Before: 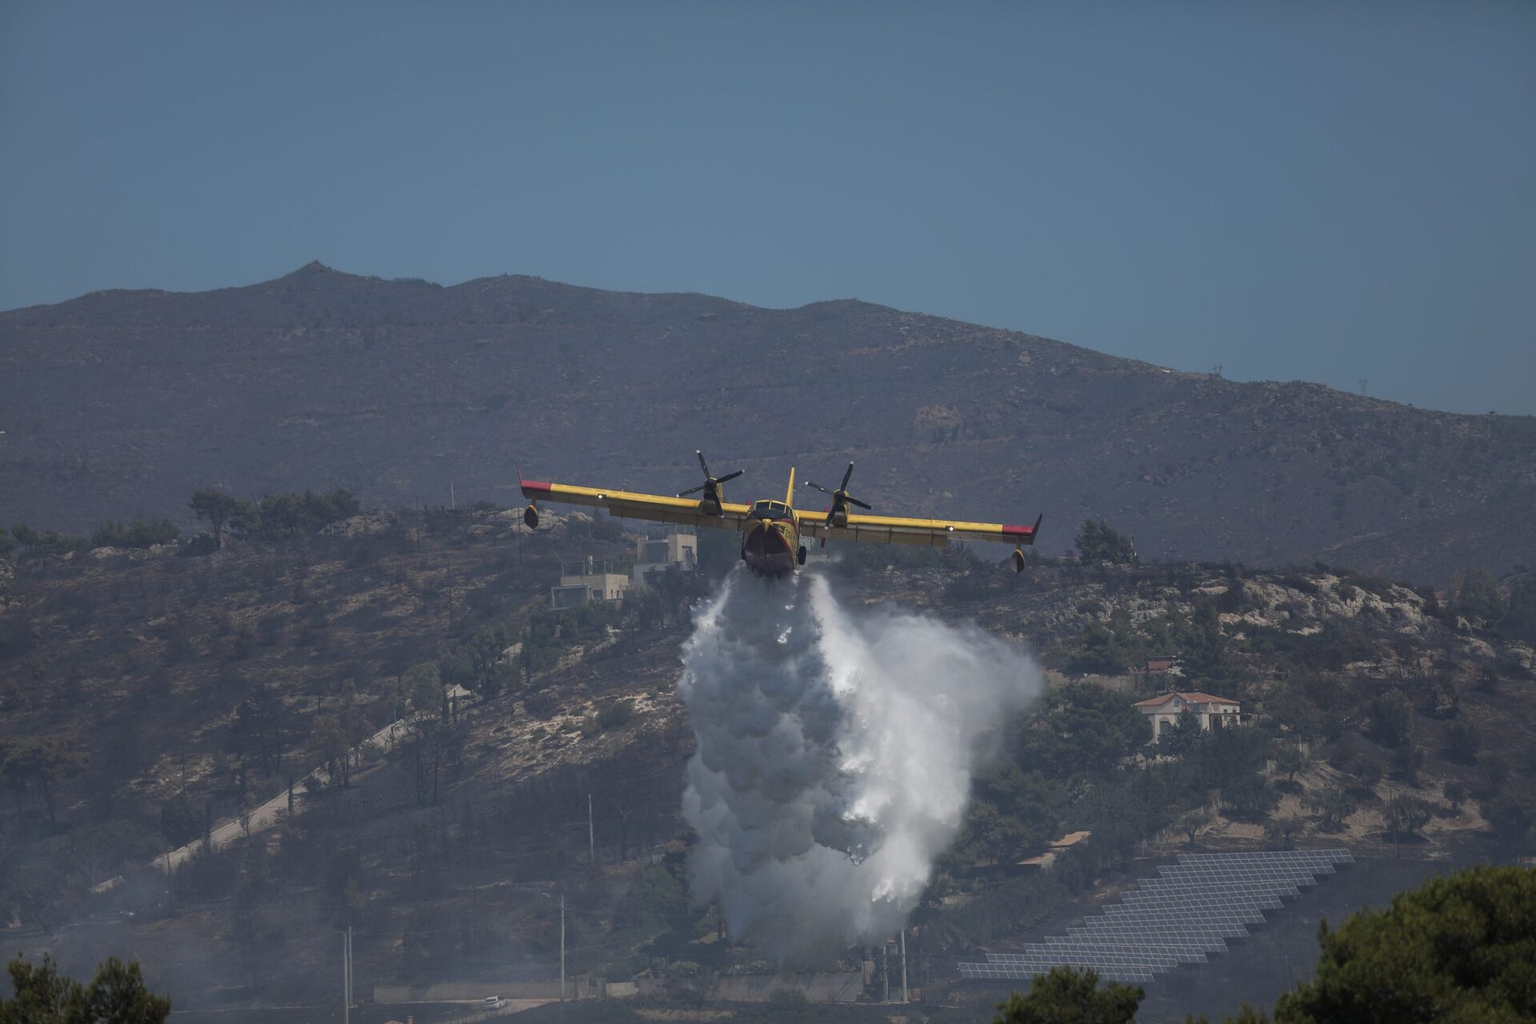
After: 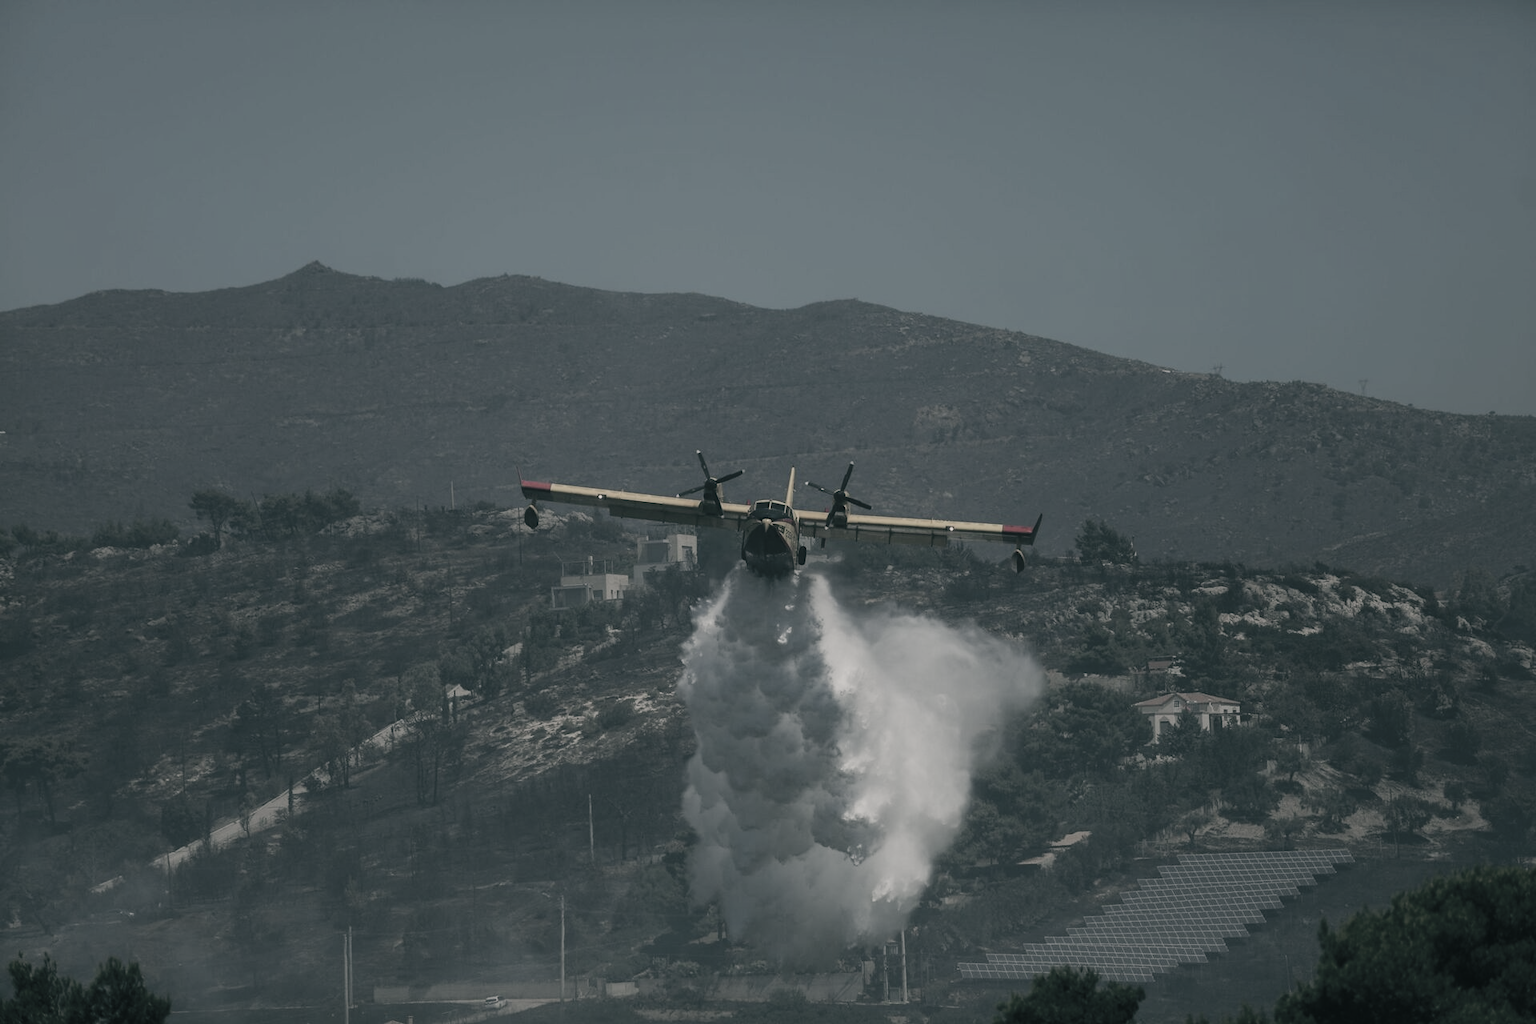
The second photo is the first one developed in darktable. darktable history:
color balance: lift [1.005, 0.99, 1.007, 1.01], gamma [1, 0.979, 1.011, 1.021], gain [0.923, 1.098, 1.025, 0.902], input saturation 90.45%, contrast 7.73%, output saturation 105.91%
color zones: curves: ch1 [(0, 0.34) (0.143, 0.164) (0.286, 0.152) (0.429, 0.176) (0.571, 0.173) (0.714, 0.188) (0.857, 0.199) (1, 0.34)]
filmic rgb: black relative exposure -7.65 EV, white relative exposure 4.56 EV, hardness 3.61
